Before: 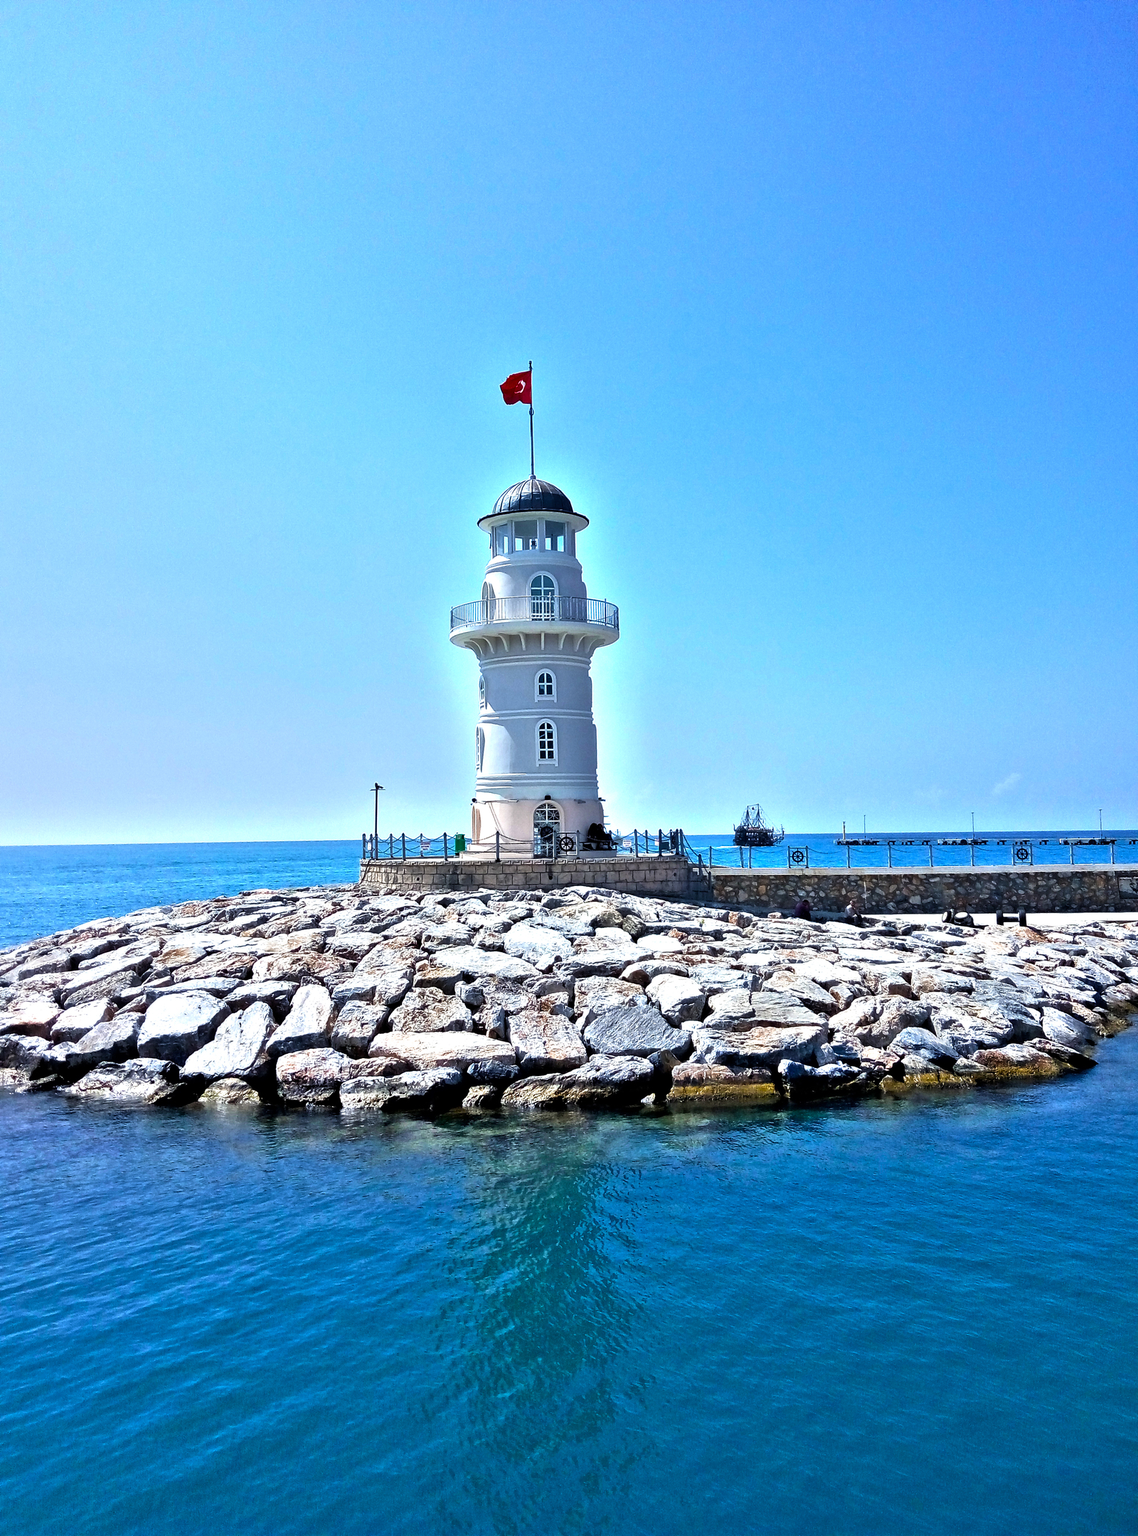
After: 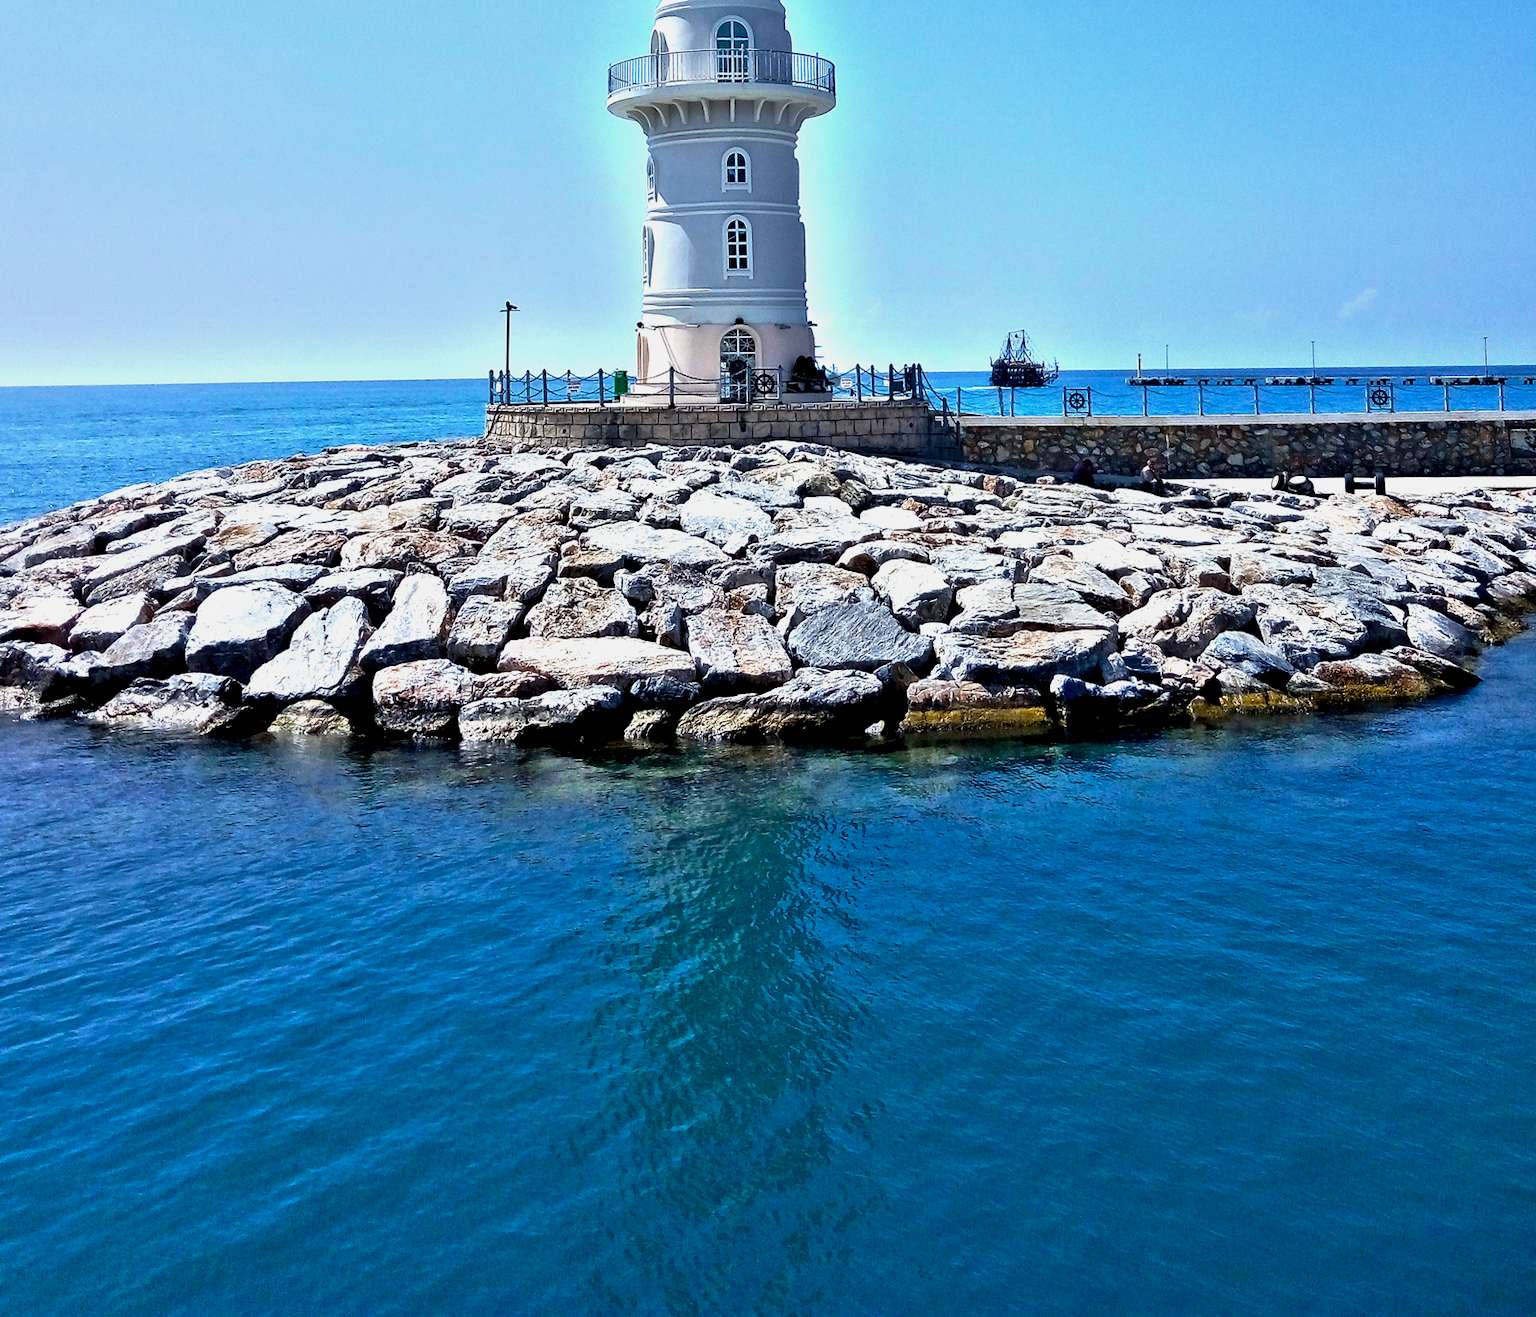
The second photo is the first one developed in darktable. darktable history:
crop and rotate: top 36.435%
exposure: black level correction 0.006, exposure -0.226 EV, compensate highlight preservation false
shadows and highlights: shadows -30, highlights 30
